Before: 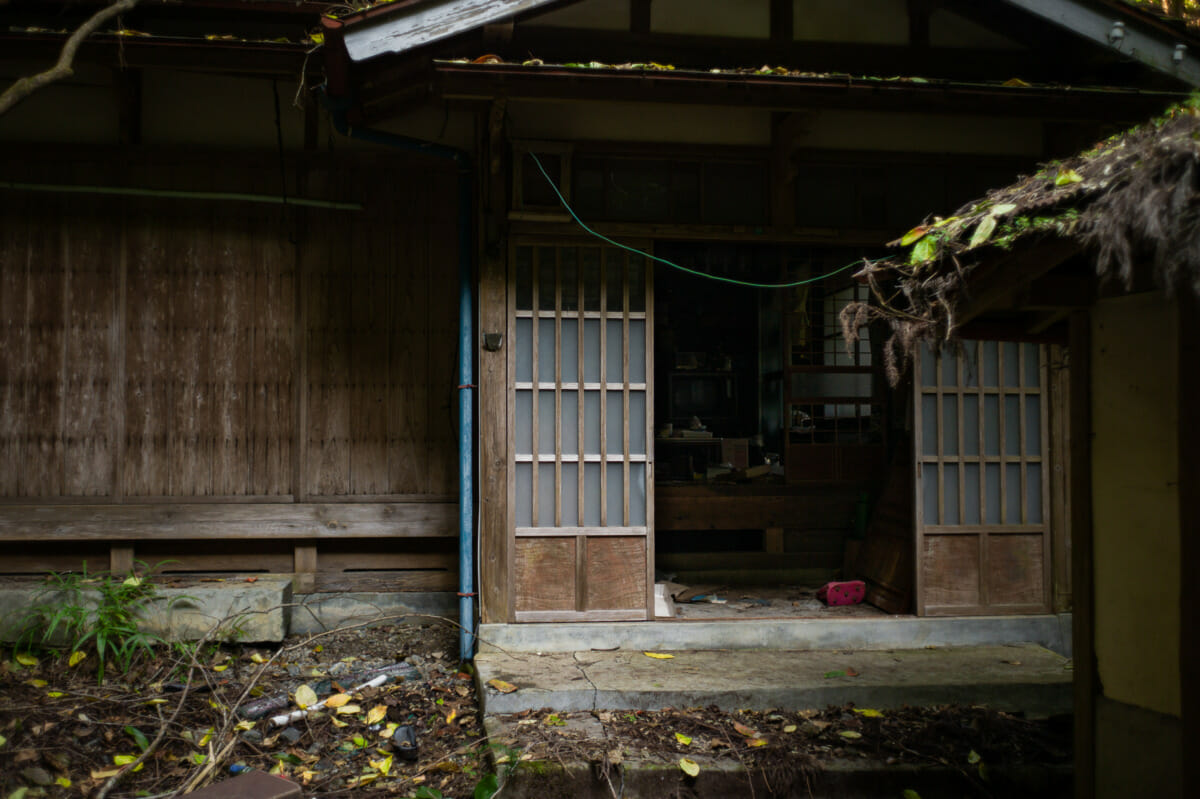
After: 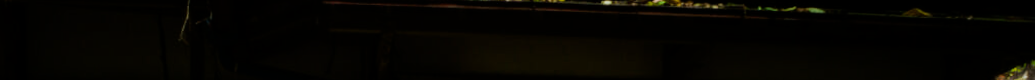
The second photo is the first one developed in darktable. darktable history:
sigmoid: contrast 1.54, target black 0
rotate and perspective: lens shift (vertical) 0.048, lens shift (horizontal) -0.024, automatic cropping off
crop and rotate: left 9.644%, top 9.491%, right 6.021%, bottom 80.509%
